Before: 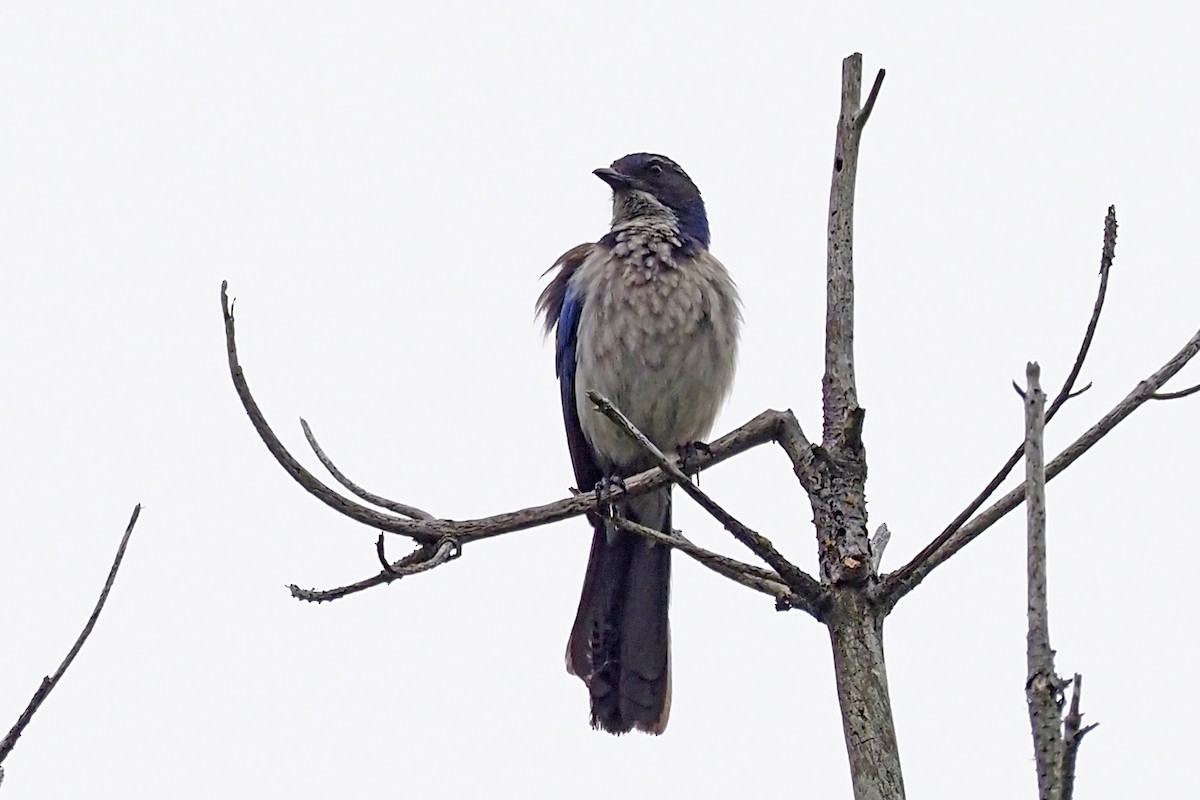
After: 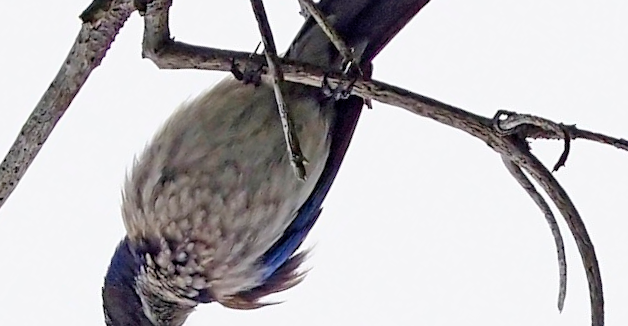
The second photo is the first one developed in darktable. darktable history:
crop and rotate: angle 147.61°, left 9.106%, top 15.686%, right 4.515%, bottom 17.004%
